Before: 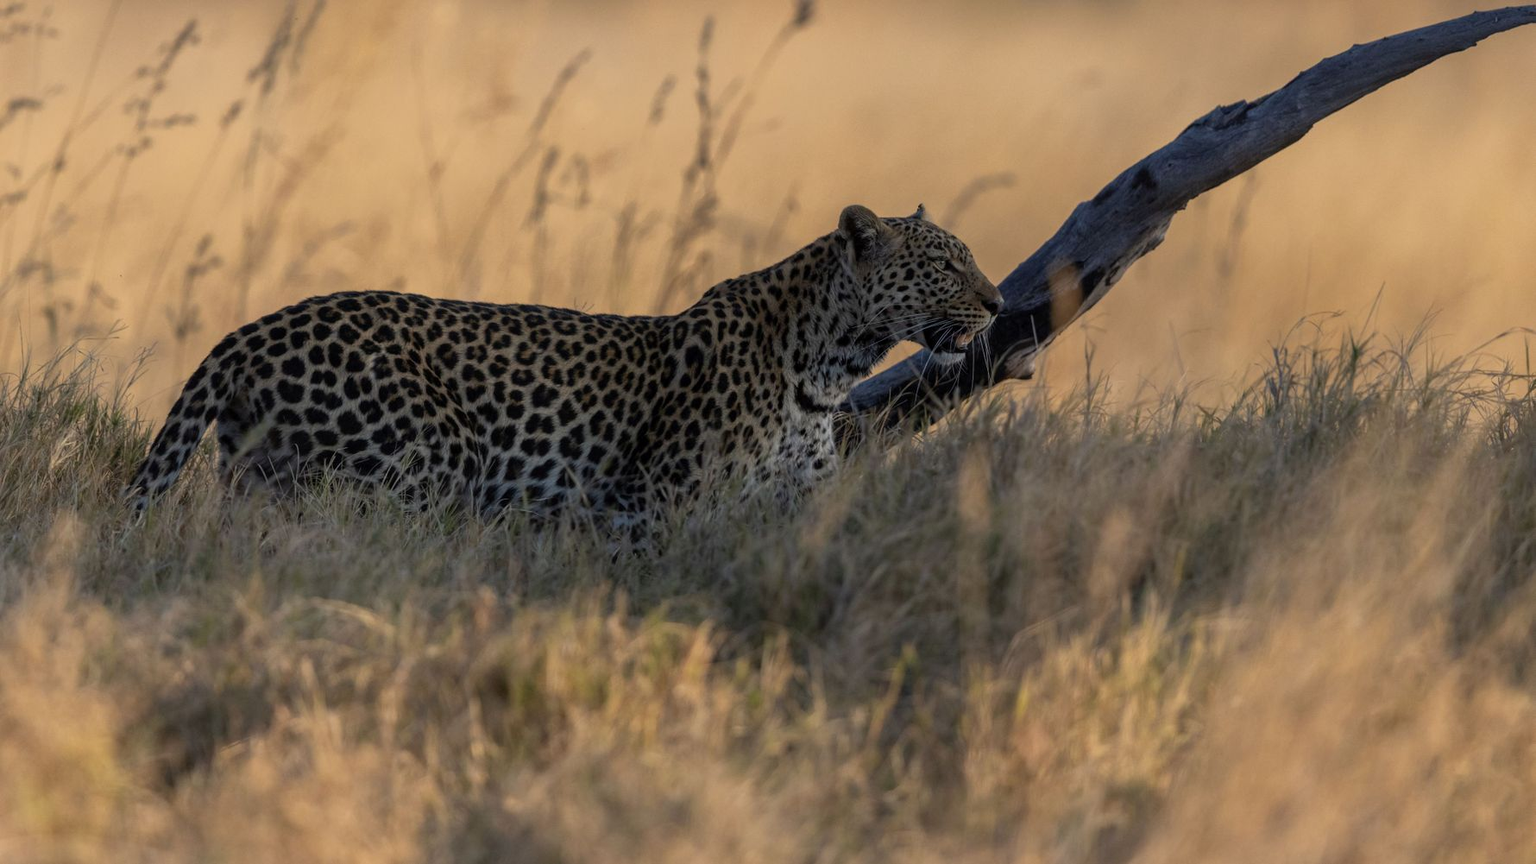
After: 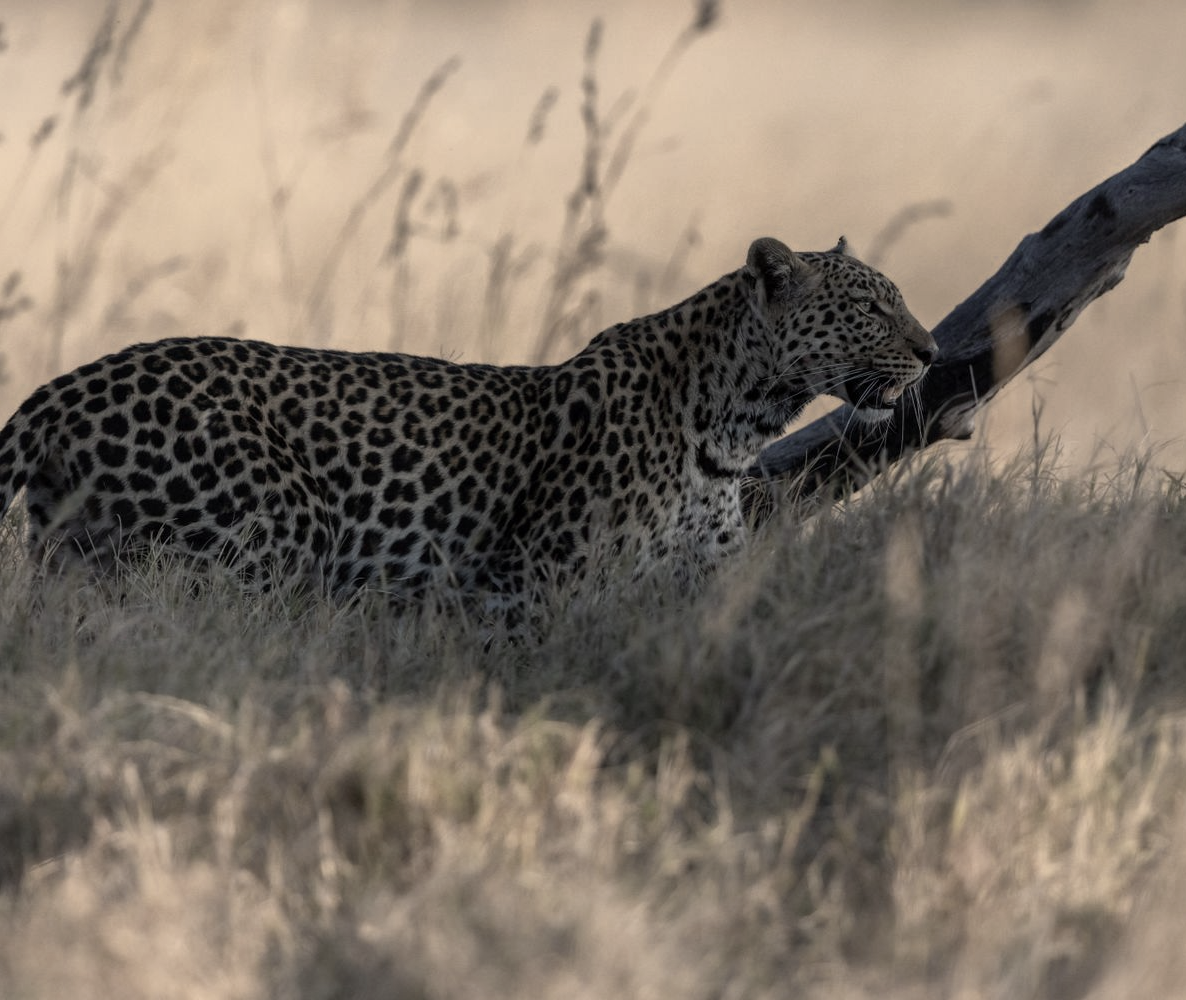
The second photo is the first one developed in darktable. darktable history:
crop and rotate: left 12.673%, right 20.66%
color zones: curves: ch0 [(0, 0.6) (0.129, 0.585) (0.193, 0.596) (0.429, 0.5) (0.571, 0.5) (0.714, 0.5) (0.857, 0.5) (1, 0.6)]; ch1 [(0, 0.453) (0.112, 0.245) (0.213, 0.252) (0.429, 0.233) (0.571, 0.231) (0.683, 0.242) (0.857, 0.296) (1, 0.453)]
